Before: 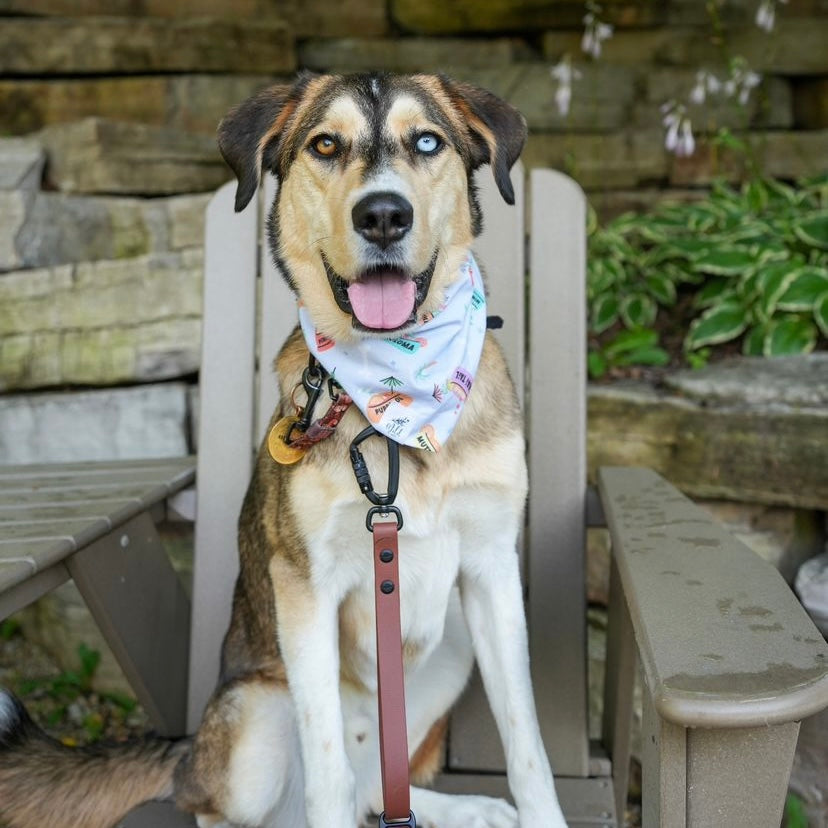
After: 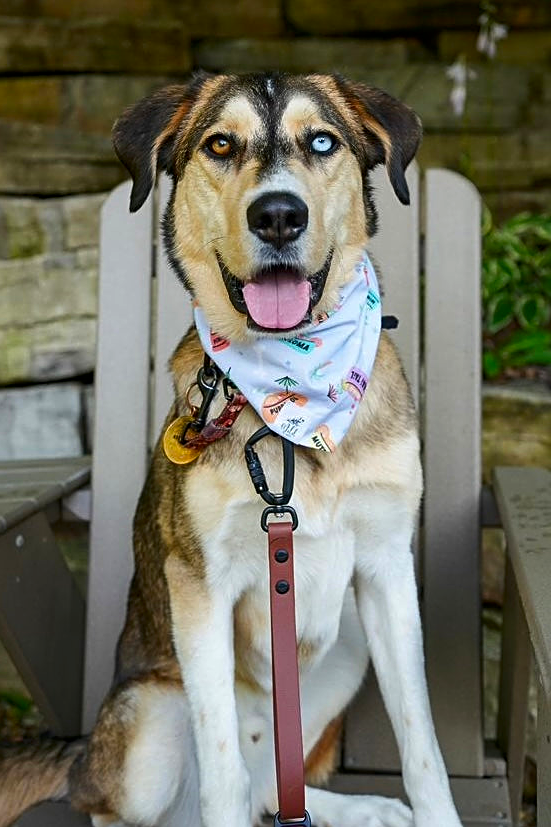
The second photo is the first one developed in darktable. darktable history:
color balance rgb: perceptual saturation grading › global saturation 11.301%, global vibrance 14.873%
crop and rotate: left 12.872%, right 20.574%
sharpen: on, module defaults
contrast brightness saturation: contrast 0.066, brightness -0.134, saturation 0.061
